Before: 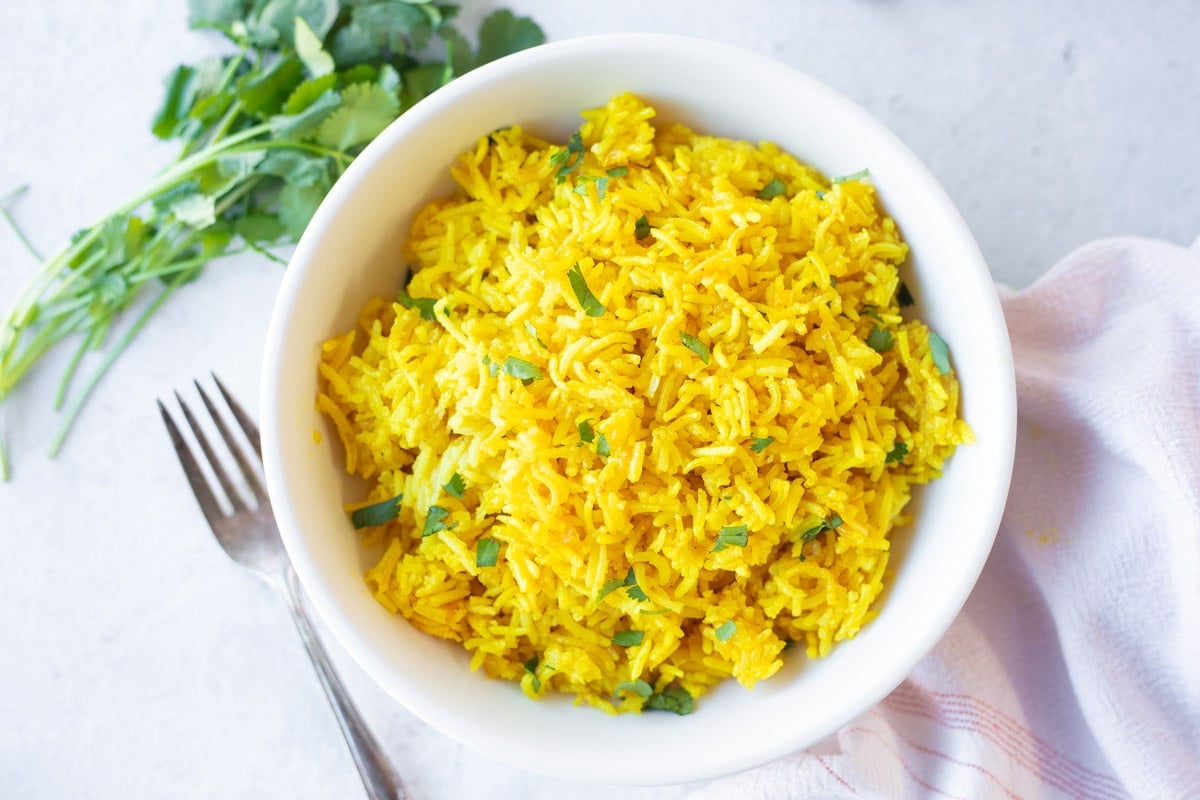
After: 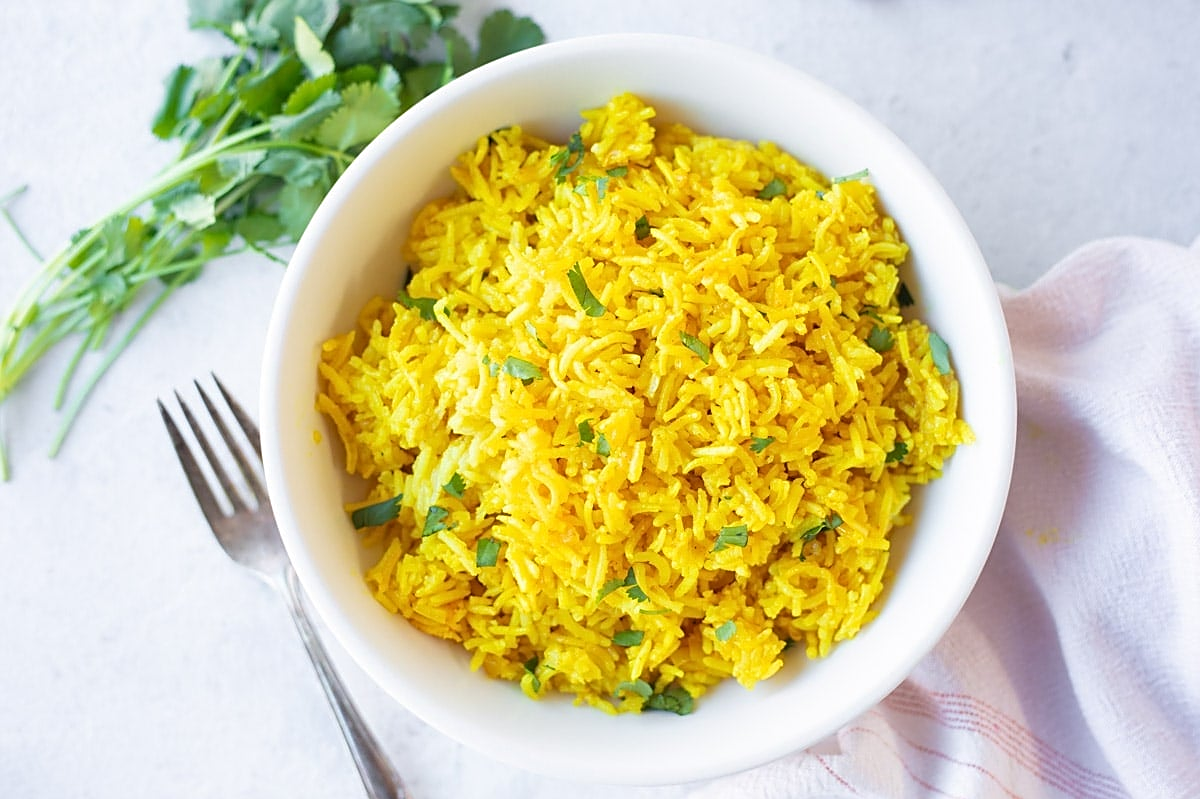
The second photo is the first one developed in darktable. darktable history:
crop: bottom 0.064%
sharpen: on, module defaults
